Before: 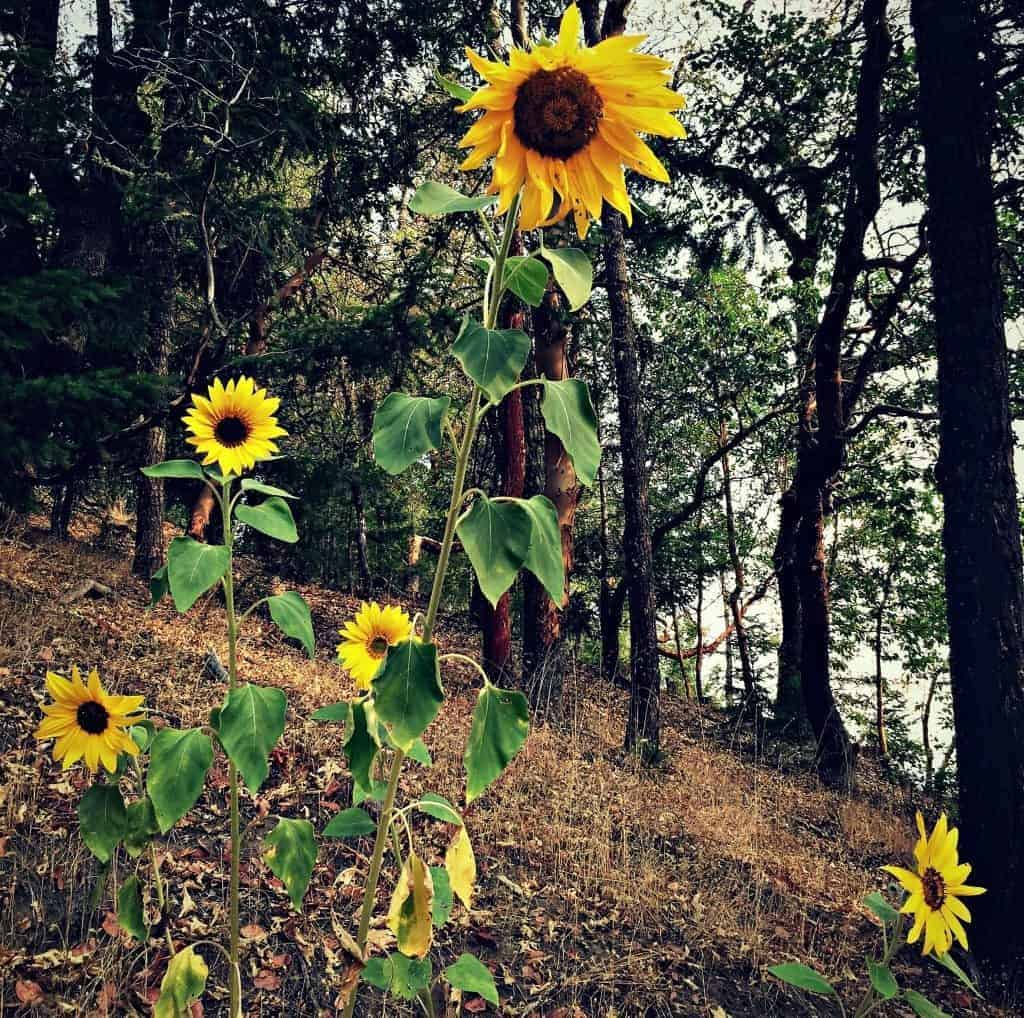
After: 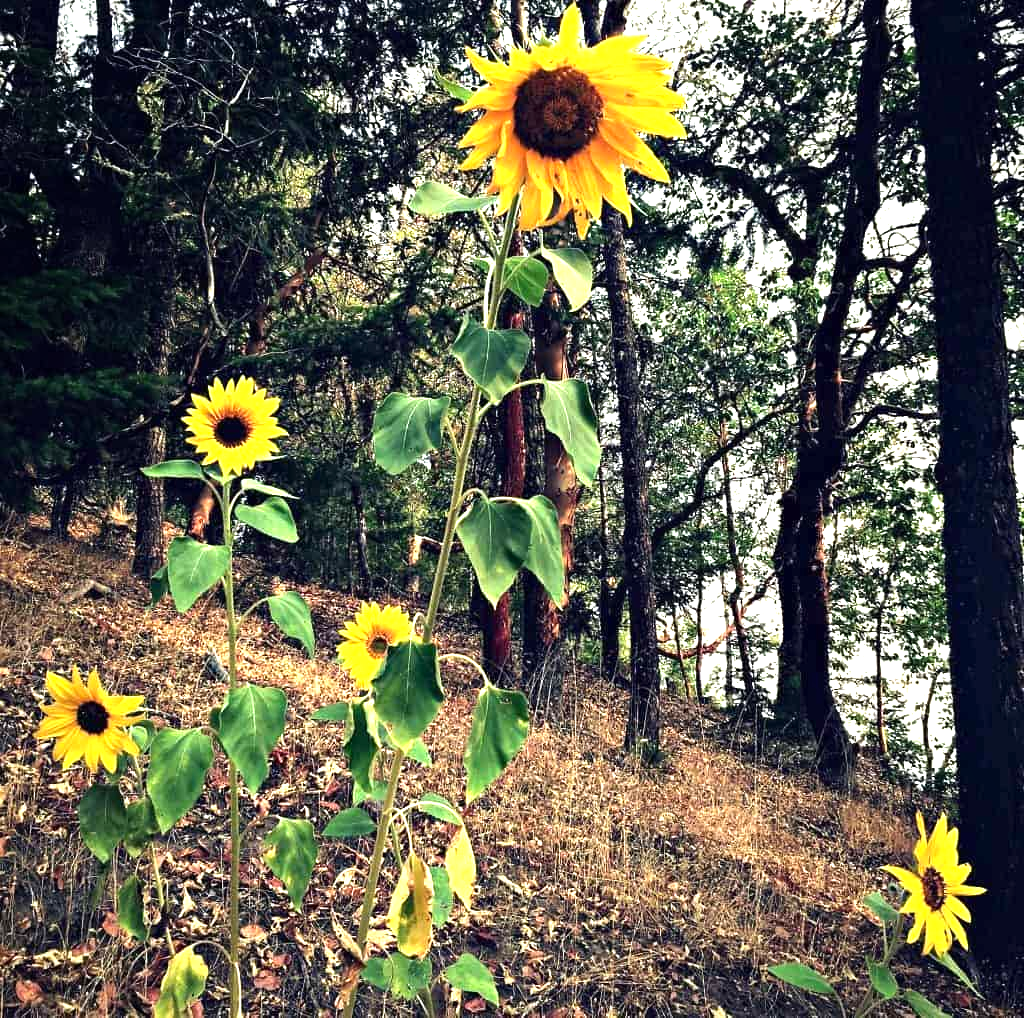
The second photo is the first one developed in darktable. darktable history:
tone equalizer: -8 EV -1.09 EV, -7 EV -1.01 EV, -6 EV -0.87 EV, -5 EV -0.58 EV, -3 EV 0.588 EV, -2 EV 0.881 EV, -1 EV 1.01 EV, +0 EV 1.08 EV, smoothing diameter 24.88%, edges refinement/feathering 8.86, preserve details guided filter
